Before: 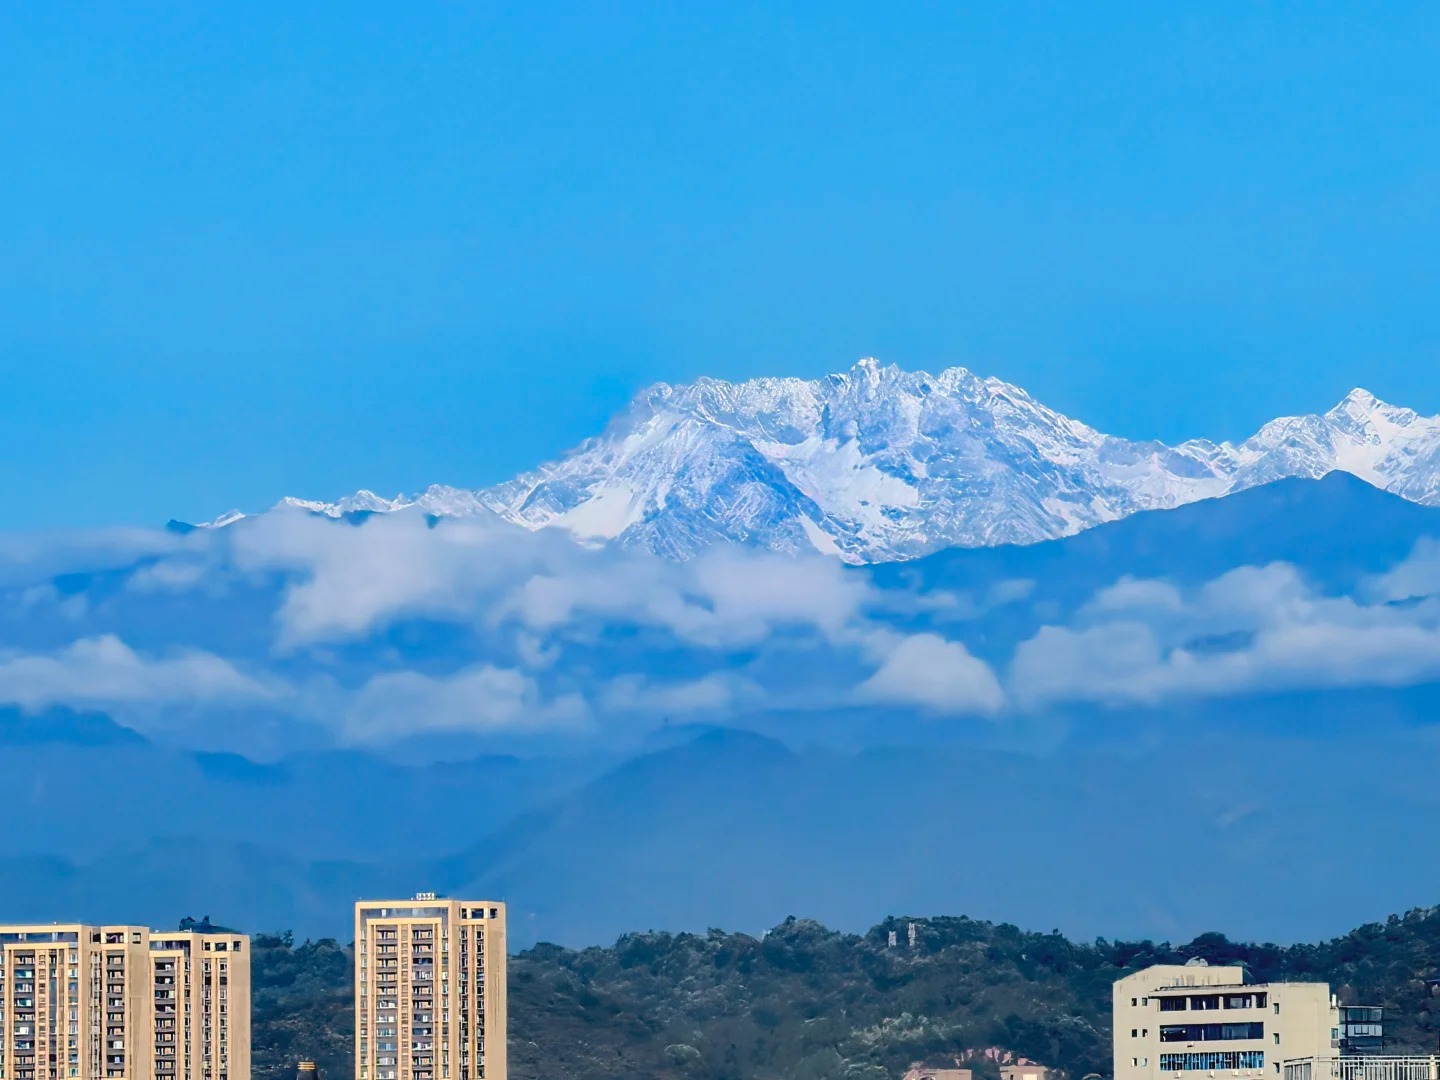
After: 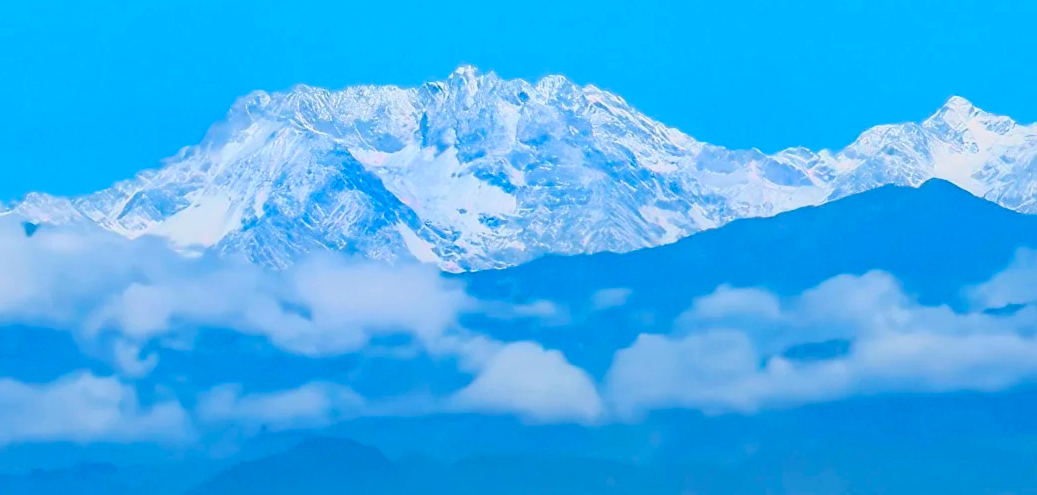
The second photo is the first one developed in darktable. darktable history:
crop and rotate: left 27.938%, top 27.046%, bottom 27.046%
tone curve: curves: ch0 [(0, 0.011) (0.139, 0.106) (0.295, 0.271) (0.499, 0.523) (0.739, 0.782) (0.857, 0.879) (1, 0.967)]; ch1 [(0, 0) (0.291, 0.229) (0.394, 0.365) (0.469, 0.456) (0.507, 0.504) (0.527, 0.546) (0.571, 0.614) (0.725, 0.779) (1, 1)]; ch2 [(0, 0) (0.125, 0.089) (0.35, 0.317) (0.437, 0.42) (0.502, 0.499) (0.537, 0.551) (0.613, 0.636) (1, 1)], color space Lab, independent channels, preserve colors none
